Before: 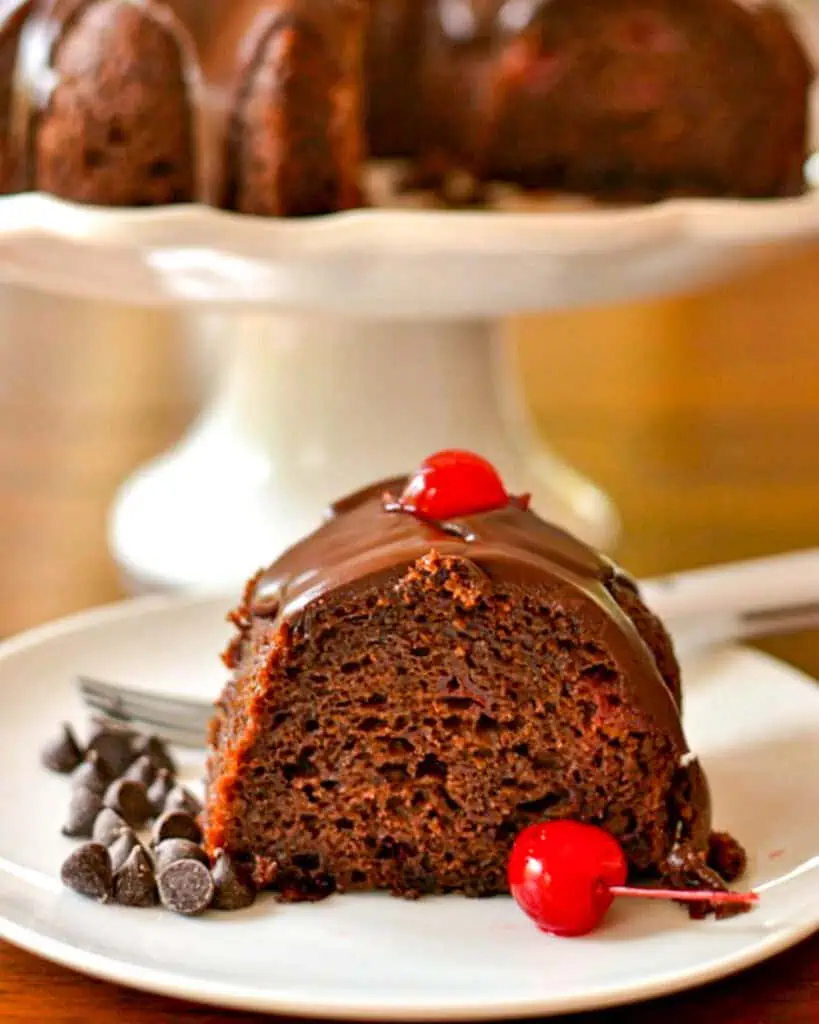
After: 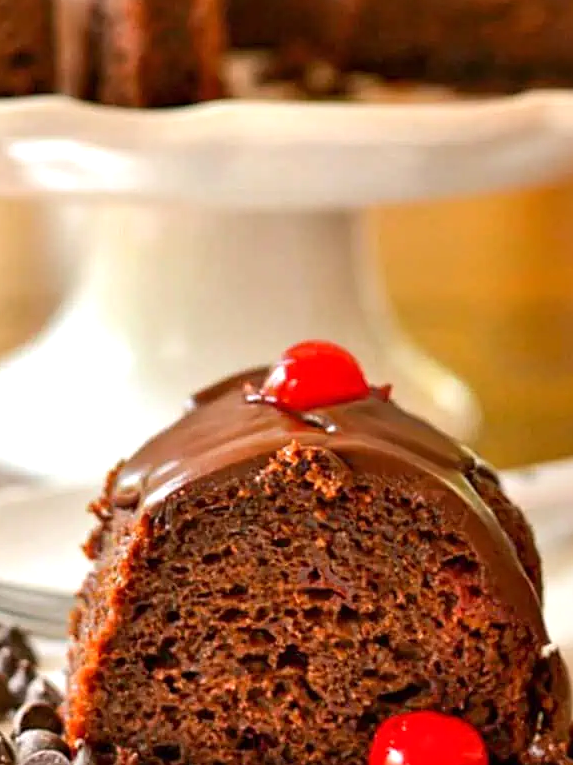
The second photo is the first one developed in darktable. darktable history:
sharpen: amount 0.2
exposure: exposure 0.197 EV, compensate highlight preservation false
crop and rotate: left 17.046%, top 10.659%, right 12.989%, bottom 14.553%
